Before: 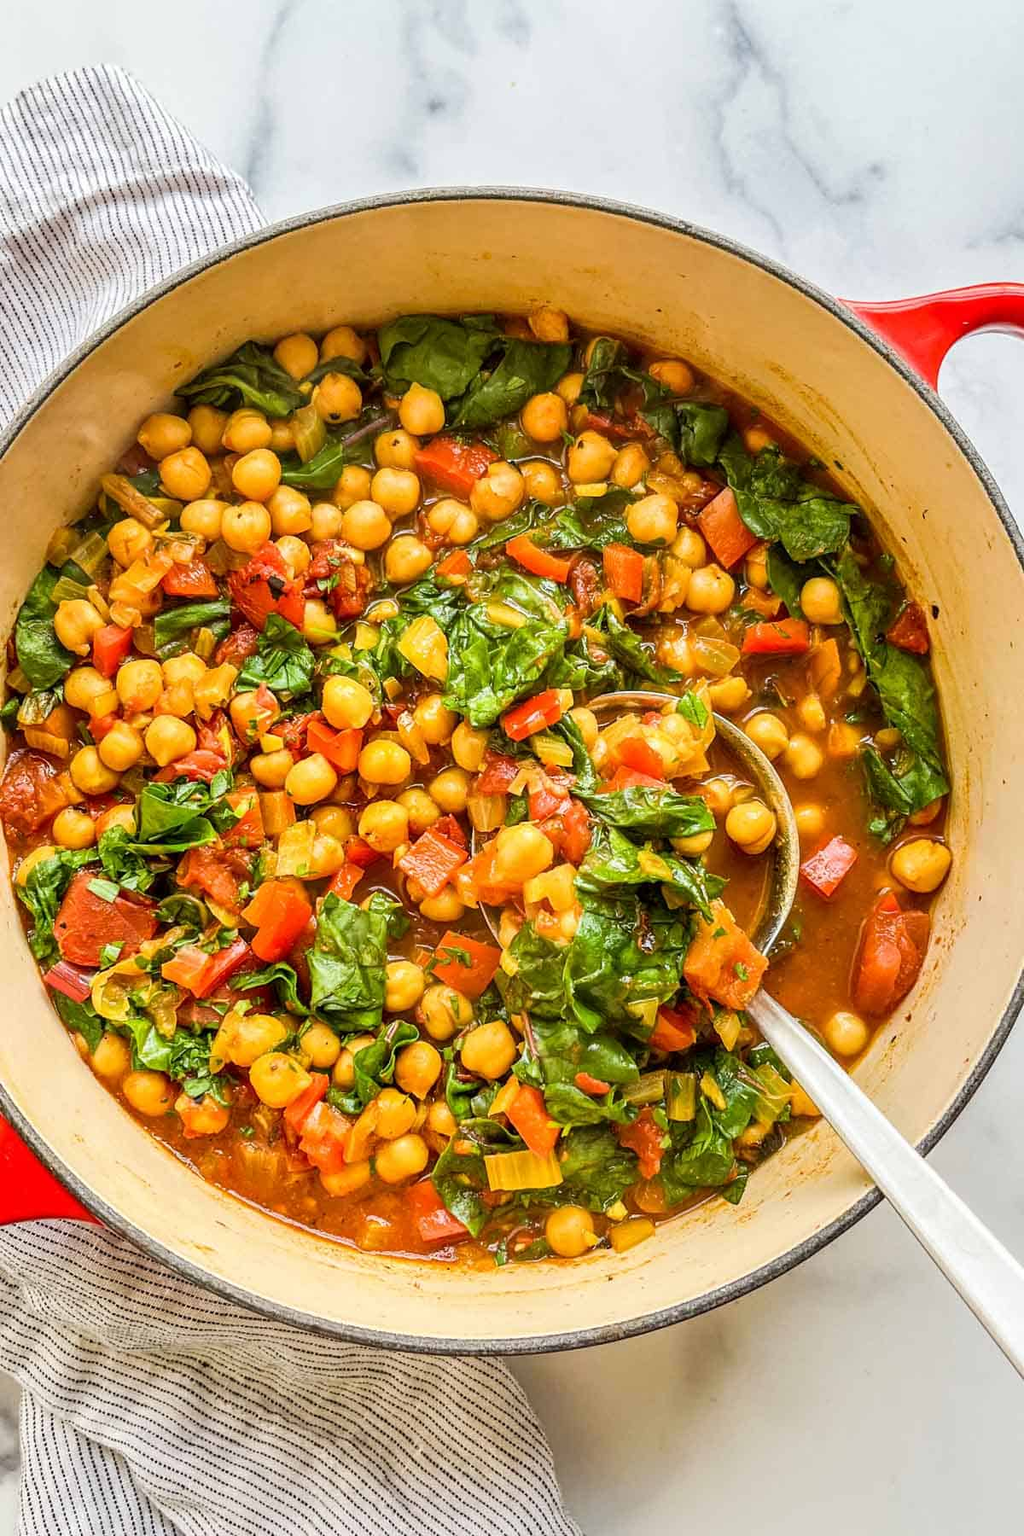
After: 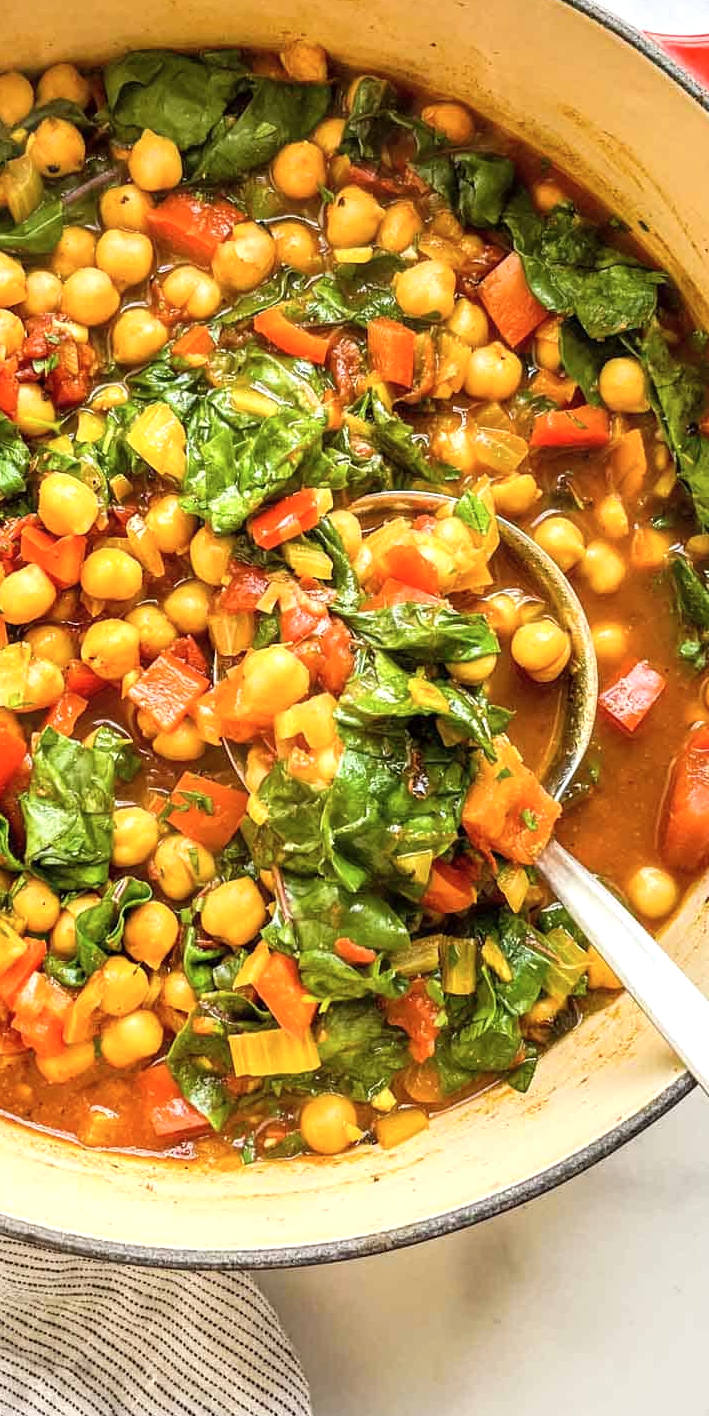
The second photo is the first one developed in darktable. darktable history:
shadows and highlights: radius 110.86, shadows 51.09, white point adjustment 9.16, highlights -4.17, highlights color adjustment 32.2%, soften with gaussian
crop and rotate: left 28.256%, top 17.734%, right 12.656%, bottom 3.573%
